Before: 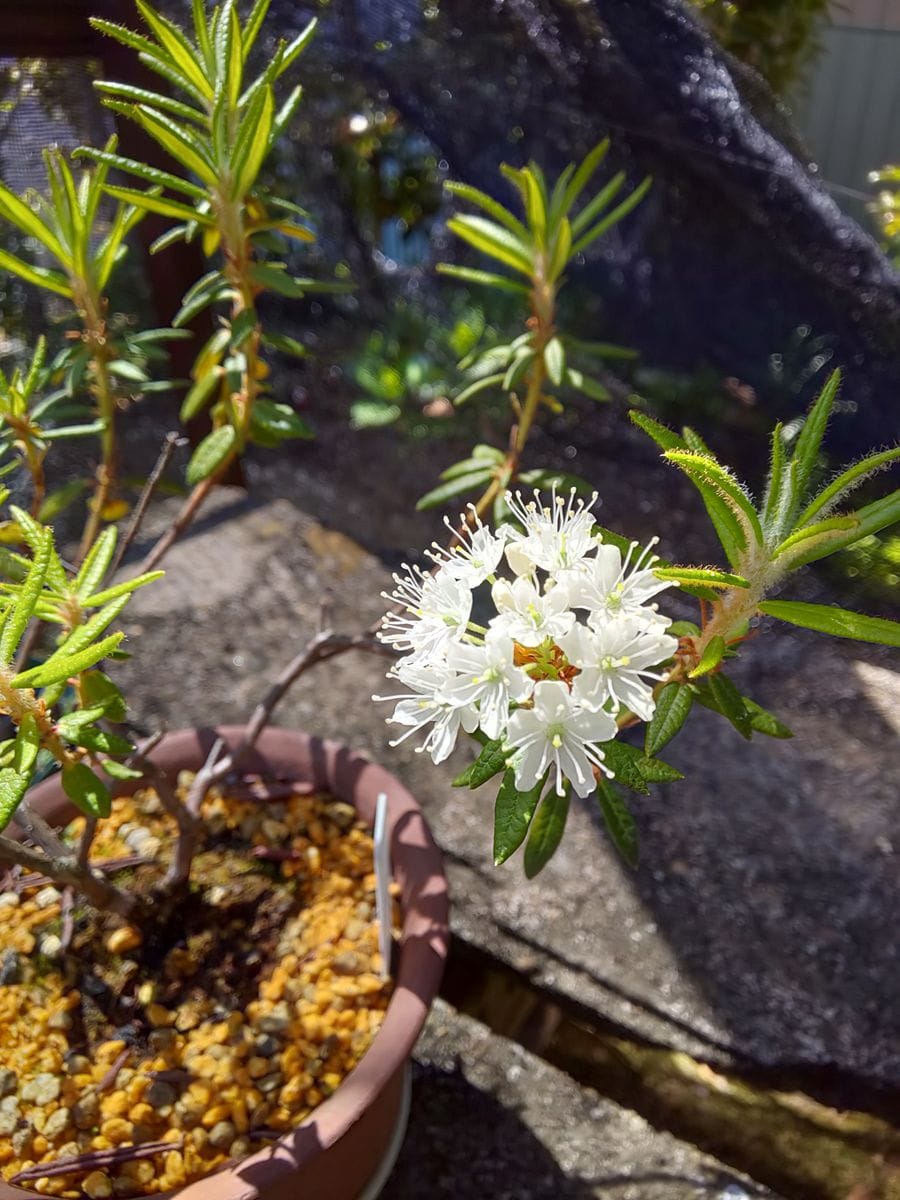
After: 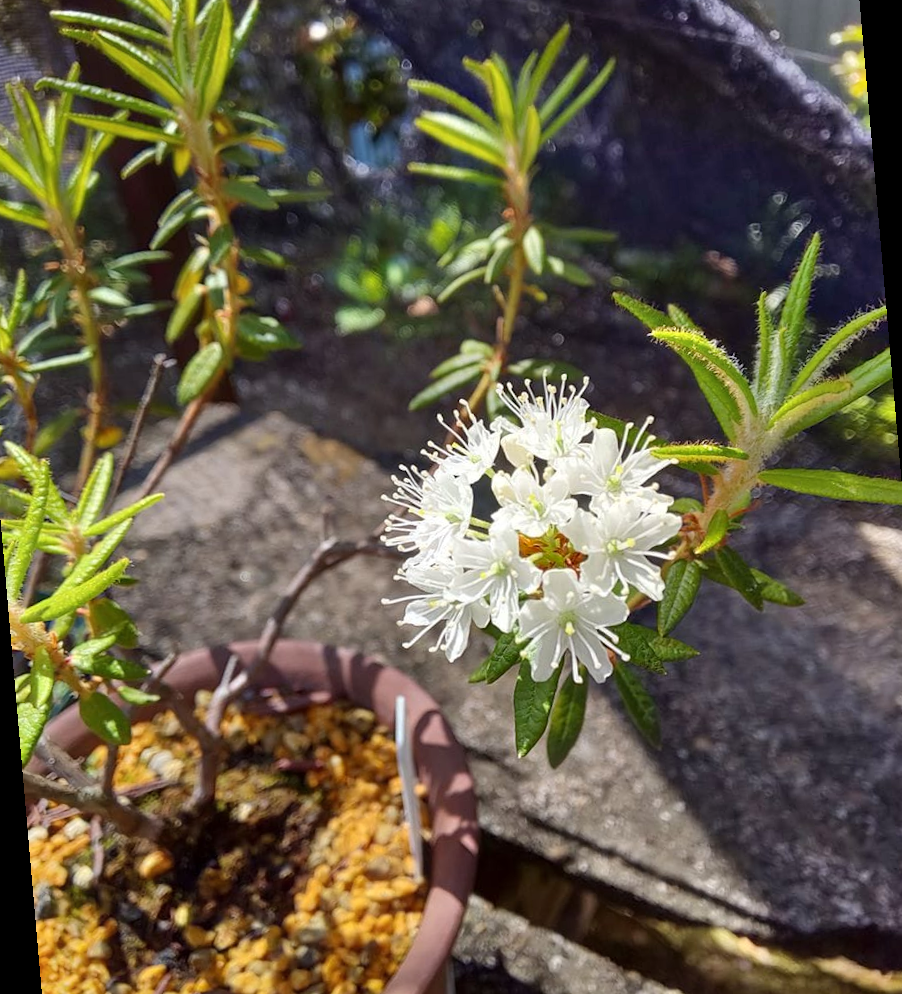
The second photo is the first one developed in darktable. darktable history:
shadows and highlights: white point adjustment 0.1, highlights -70, soften with gaussian
rotate and perspective: rotation -5°, crop left 0.05, crop right 0.952, crop top 0.11, crop bottom 0.89
